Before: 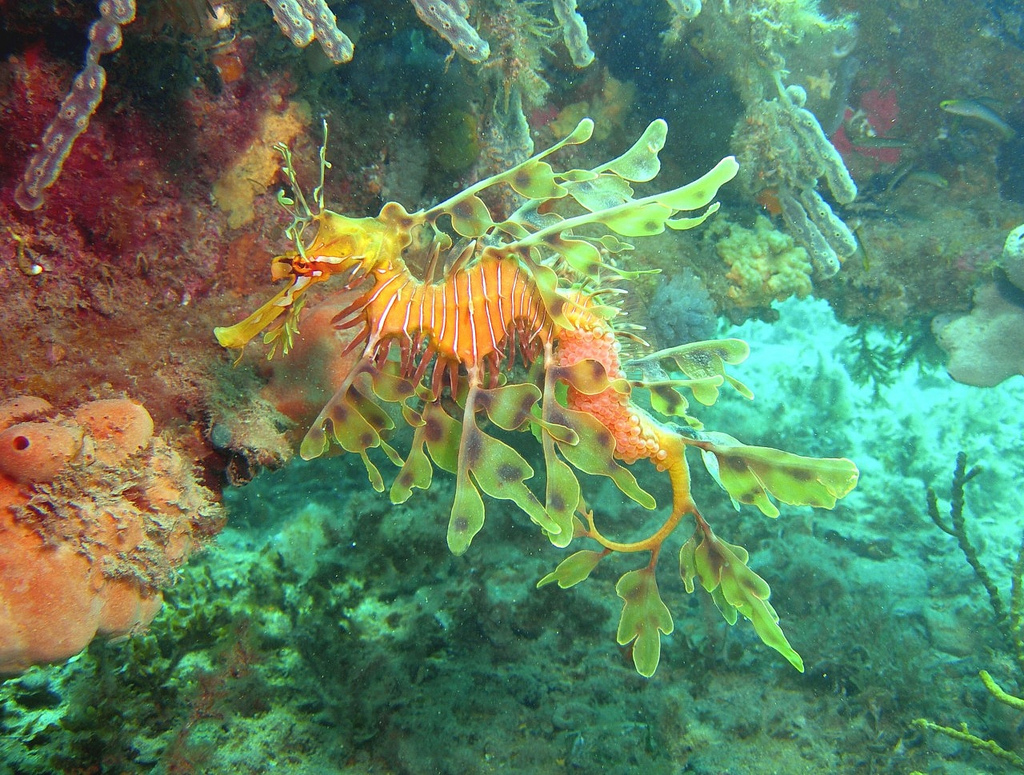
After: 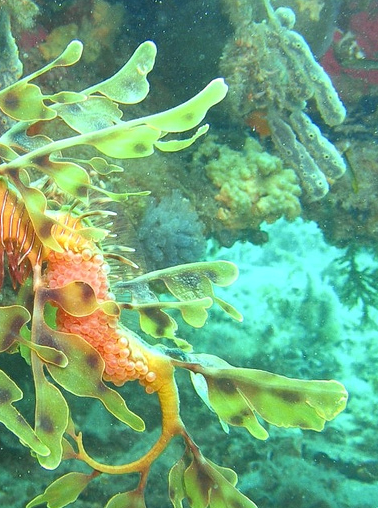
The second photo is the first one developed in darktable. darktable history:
crop and rotate: left 49.936%, top 10.094%, right 13.136%, bottom 24.256%
local contrast: mode bilateral grid, contrast 20, coarseness 50, detail 120%, midtone range 0.2
shadows and highlights: radius 125.46, shadows 30.51, highlights -30.51, low approximation 0.01, soften with gaussian
